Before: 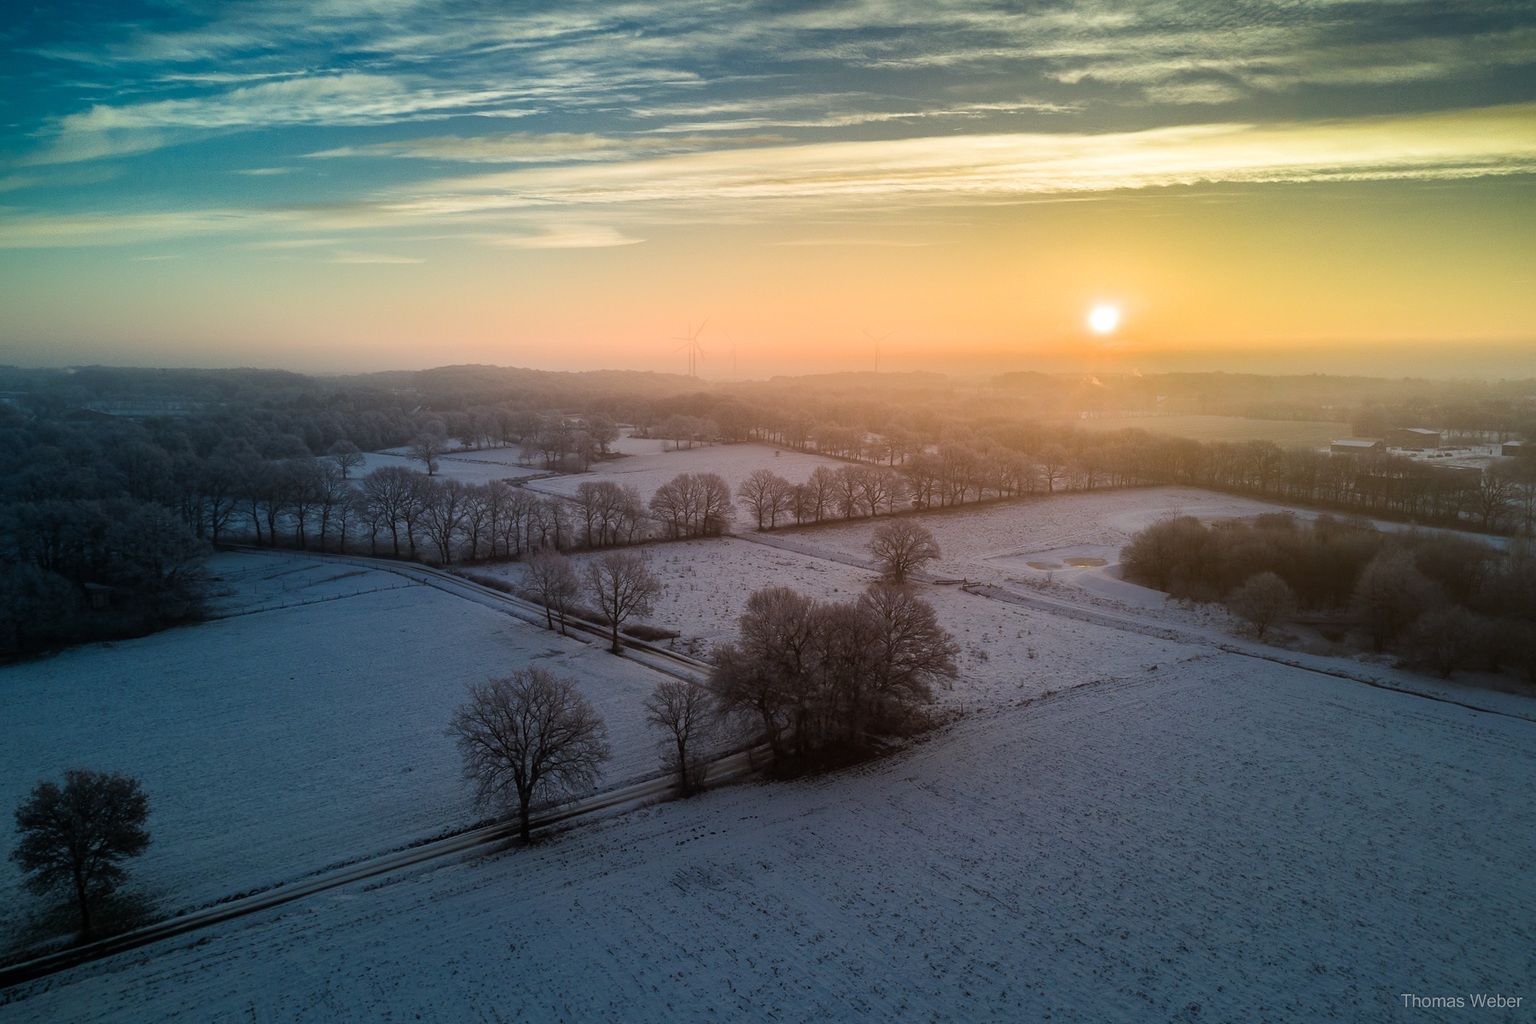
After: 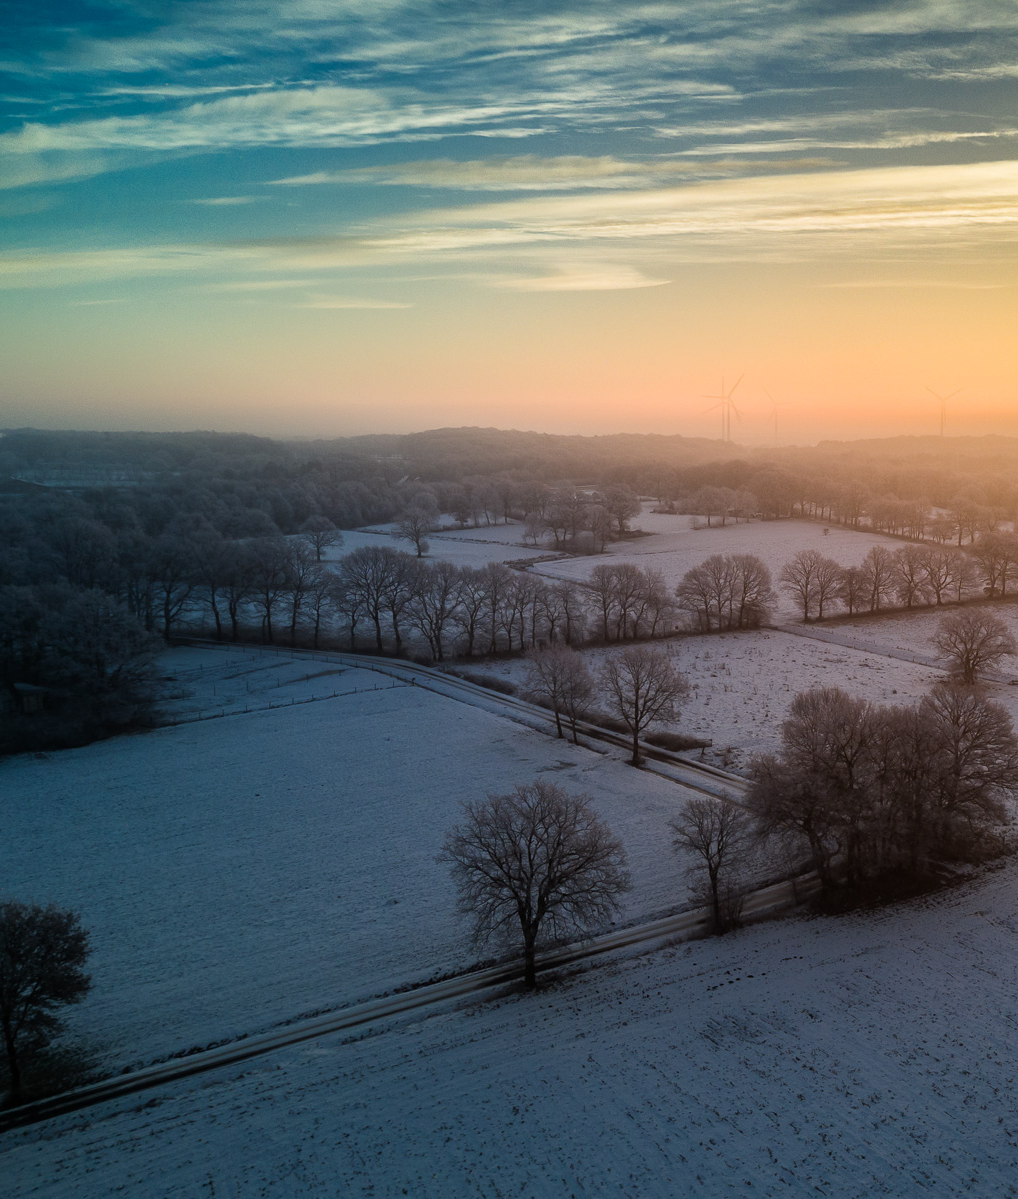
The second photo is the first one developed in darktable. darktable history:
crop: left 4.77%, right 38.652%
